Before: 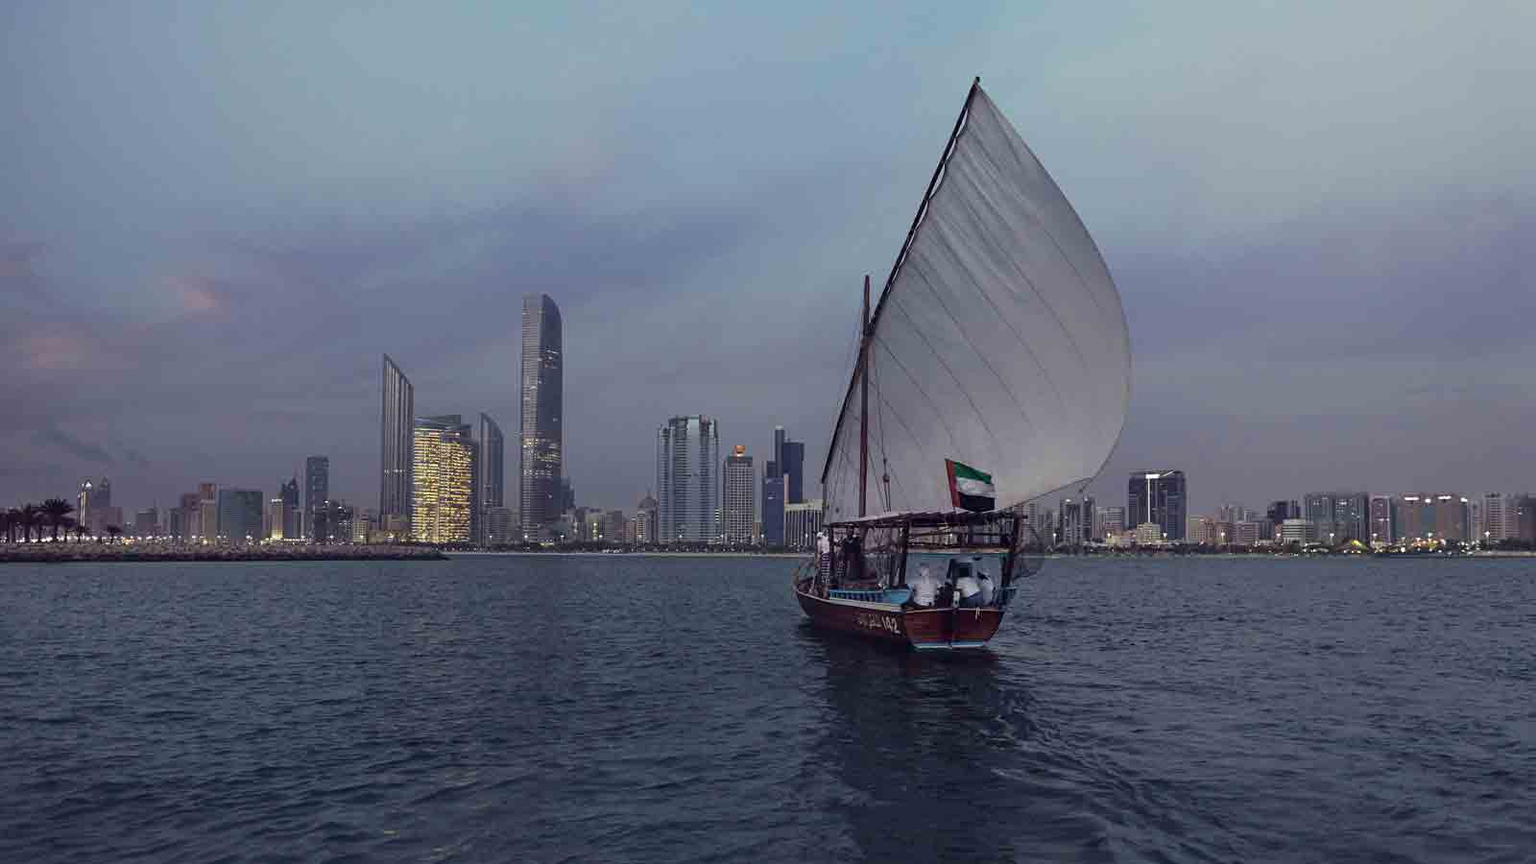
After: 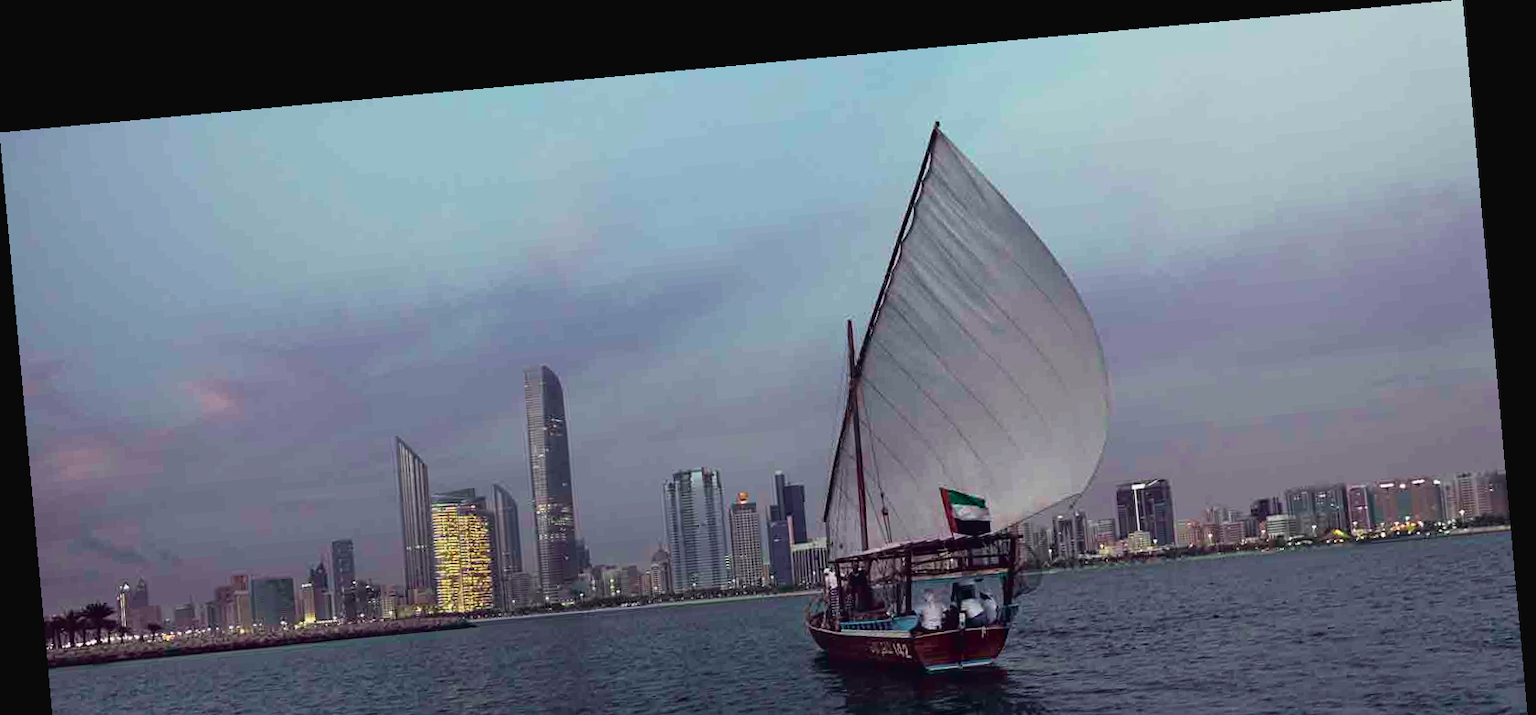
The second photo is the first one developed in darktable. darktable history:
crop: bottom 24.988%
velvia: on, module defaults
rotate and perspective: rotation -5.2°, automatic cropping off
tone curve: curves: ch0 [(0, 0.024) (0.031, 0.027) (0.113, 0.069) (0.198, 0.18) (0.304, 0.303) (0.441, 0.462) (0.557, 0.6) (0.711, 0.79) (0.812, 0.878) (0.927, 0.935) (1, 0.963)]; ch1 [(0, 0) (0.222, 0.2) (0.343, 0.325) (0.45, 0.441) (0.502, 0.501) (0.527, 0.534) (0.55, 0.561) (0.632, 0.656) (0.735, 0.754) (1, 1)]; ch2 [(0, 0) (0.249, 0.222) (0.352, 0.348) (0.424, 0.439) (0.476, 0.482) (0.499, 0.501) (0.517, 0.516) (0.532, 0.544) (0.558, 0.585) (0.596, 0.629) (0.726, 0.745) (0.82, 0.796) (0.998, 0.928)], color space Lab, independent channels, preserve colors none
